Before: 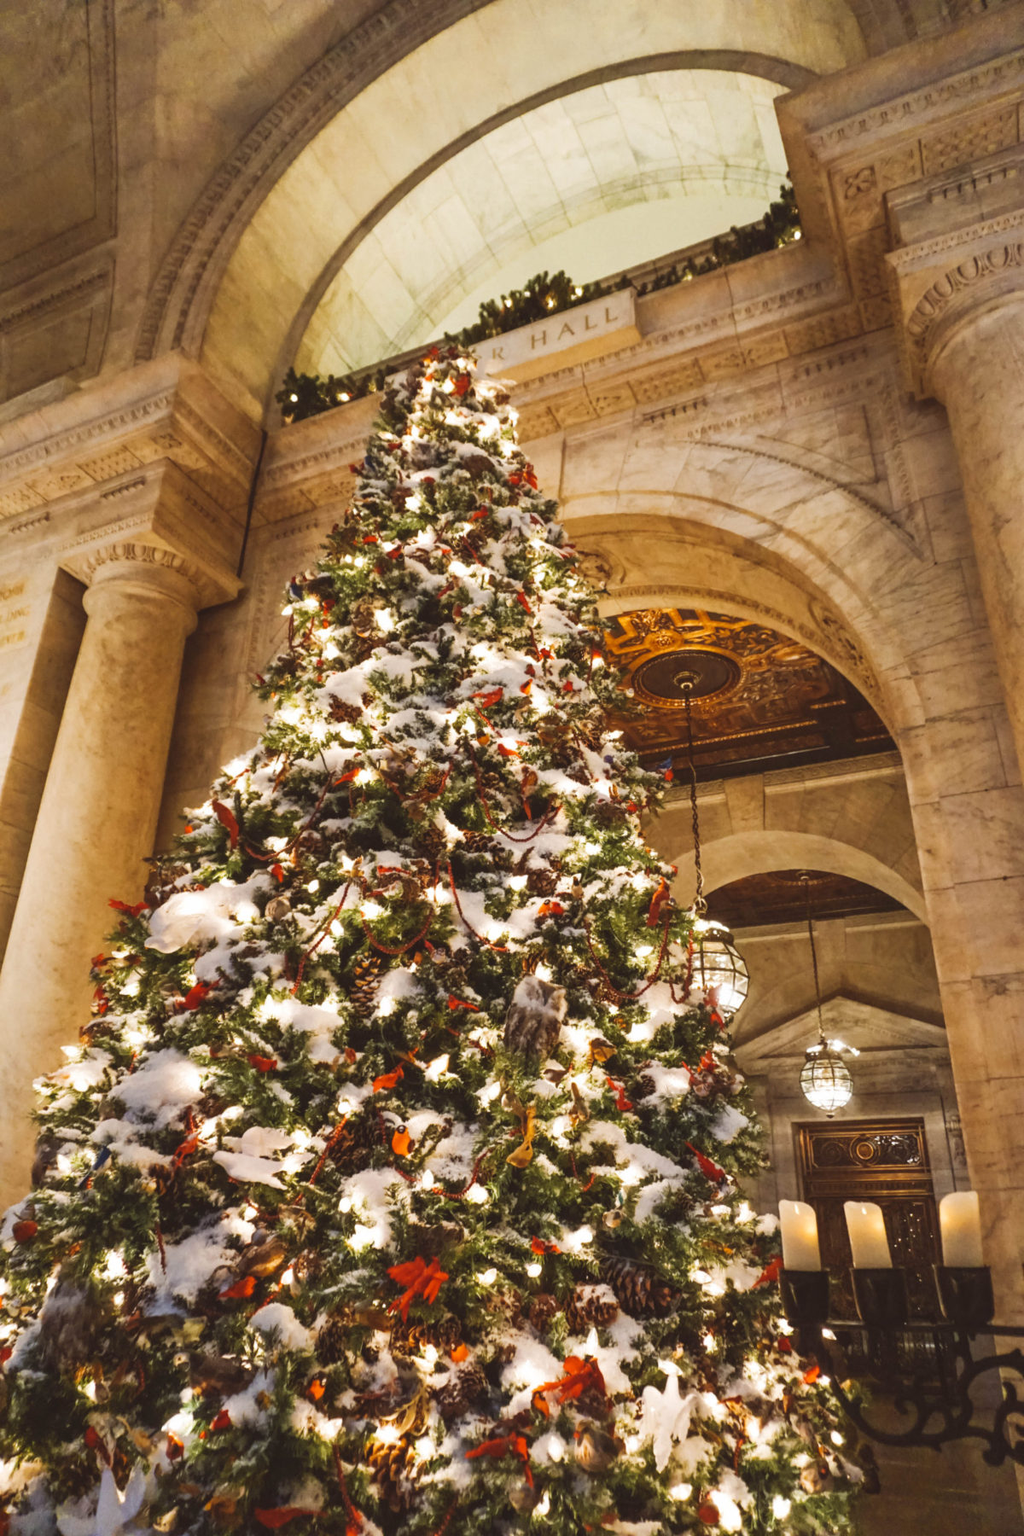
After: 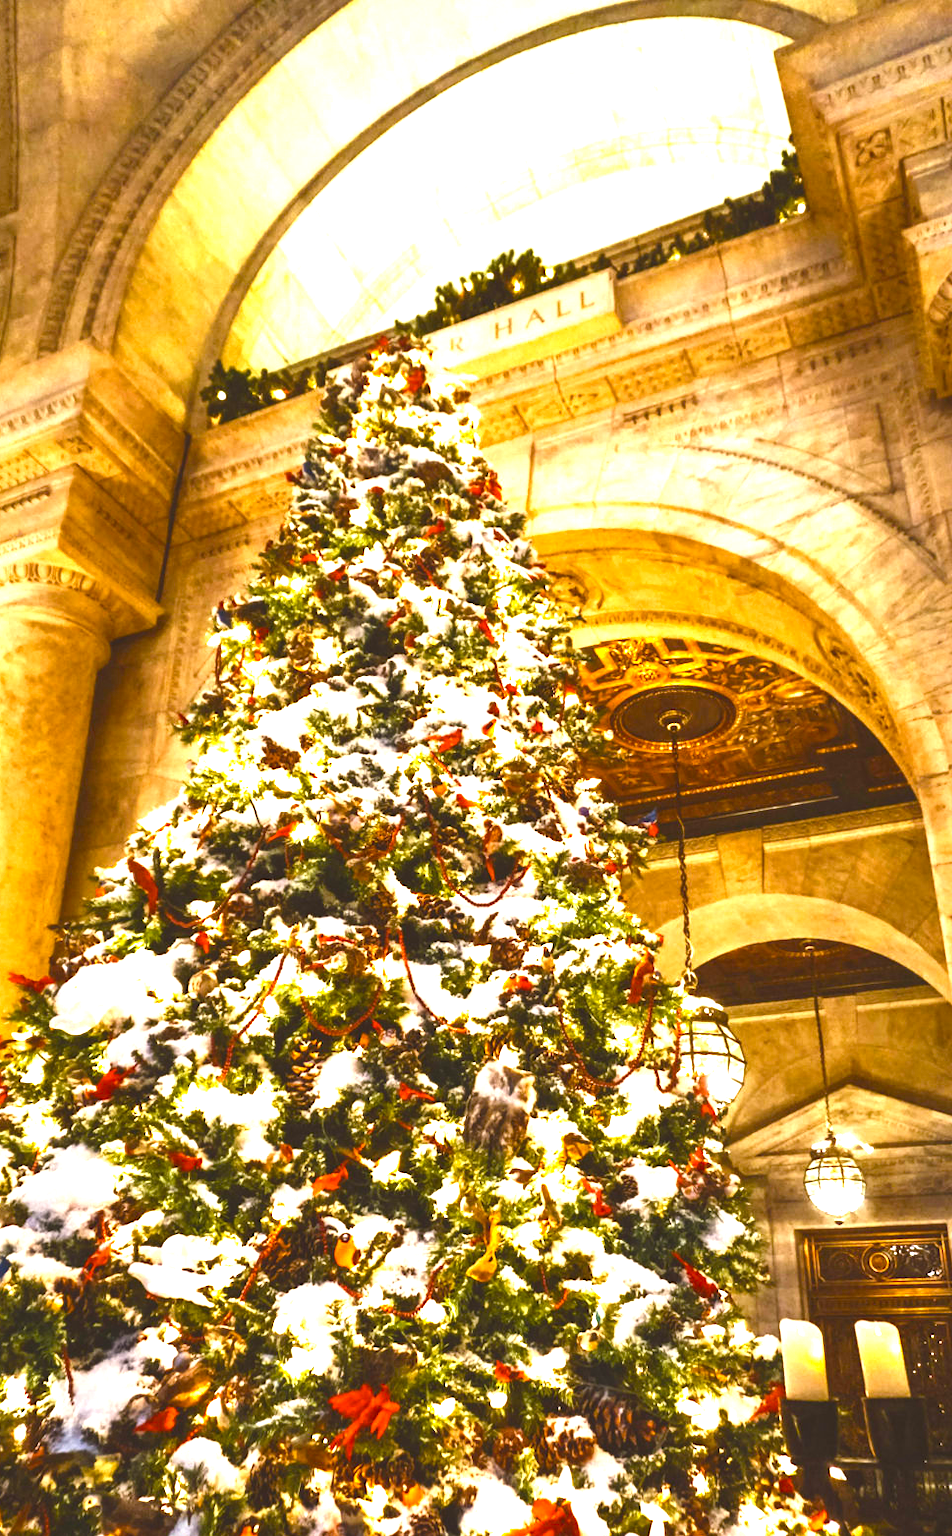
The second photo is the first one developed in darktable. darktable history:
crop: left 9.968%, top 3.59%, right 9.237%, bottom 9.535%
exposure: black level correction -0.005, exposure 1 EV, compensate highlight preservation false
color balance rgb: shadows lift › luminance -7.302%, shadows lift › chroma 2.433%, shadows lift › hue 167.32°, linear chroma grading › global chroma 15.653%, perceptual saturation grading › global saturation 20%, perceptual saturation grading › highlights -25.463%, perceptual saturation grading › shadows 49.696%, perceptual brilliance grading › global brilliance 15.026%, perceptual brilliance grading › shadows -35.173%, global vibrance 20%
